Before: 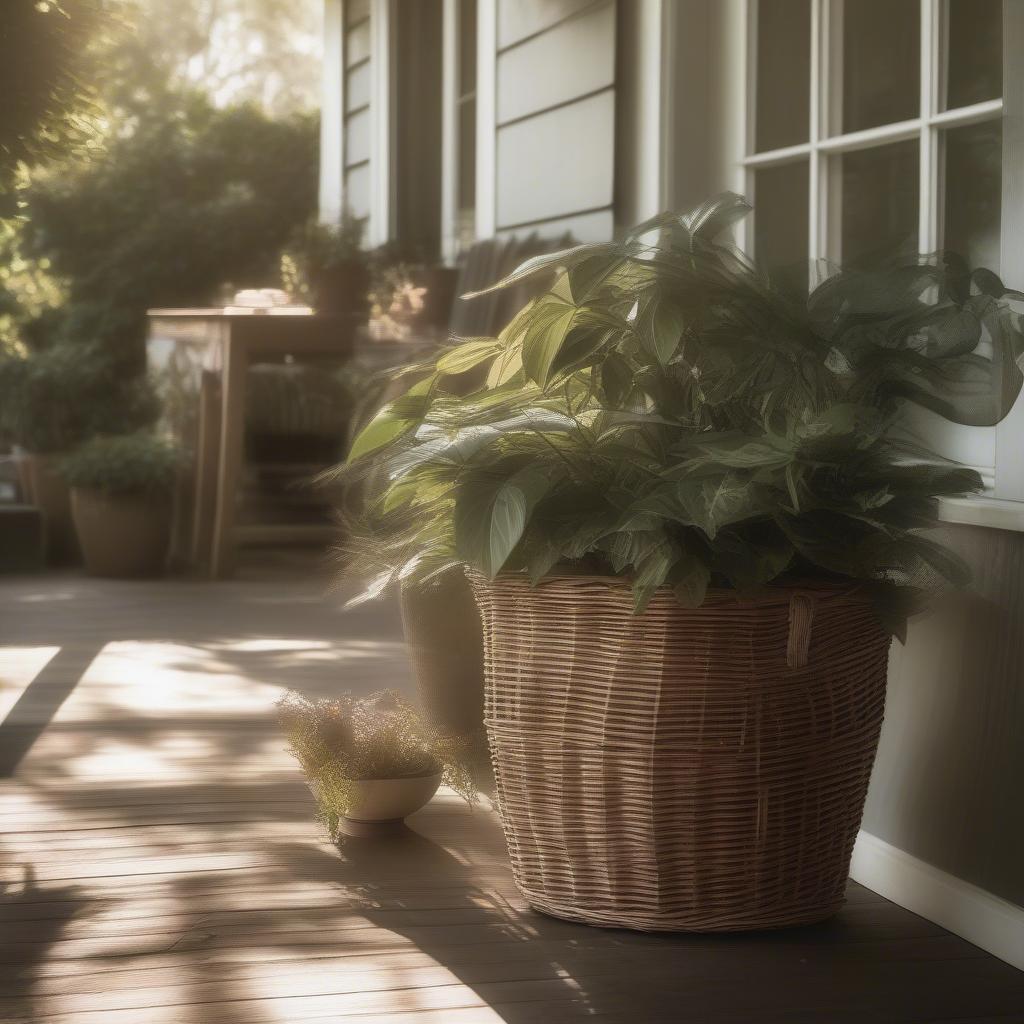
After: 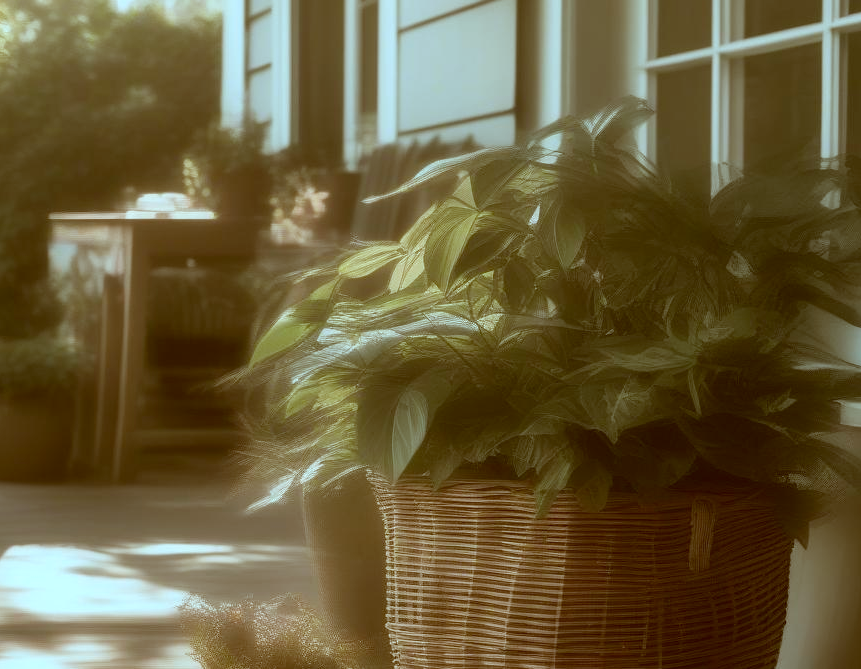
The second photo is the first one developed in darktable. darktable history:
crop and rotate: left 9.651%, top 9.389%, right 6.198%, bottom 25.22%
color correction: highlights a* -14.94, highlights b* -17, shadows a* 10.7, shadows b* 29.57
